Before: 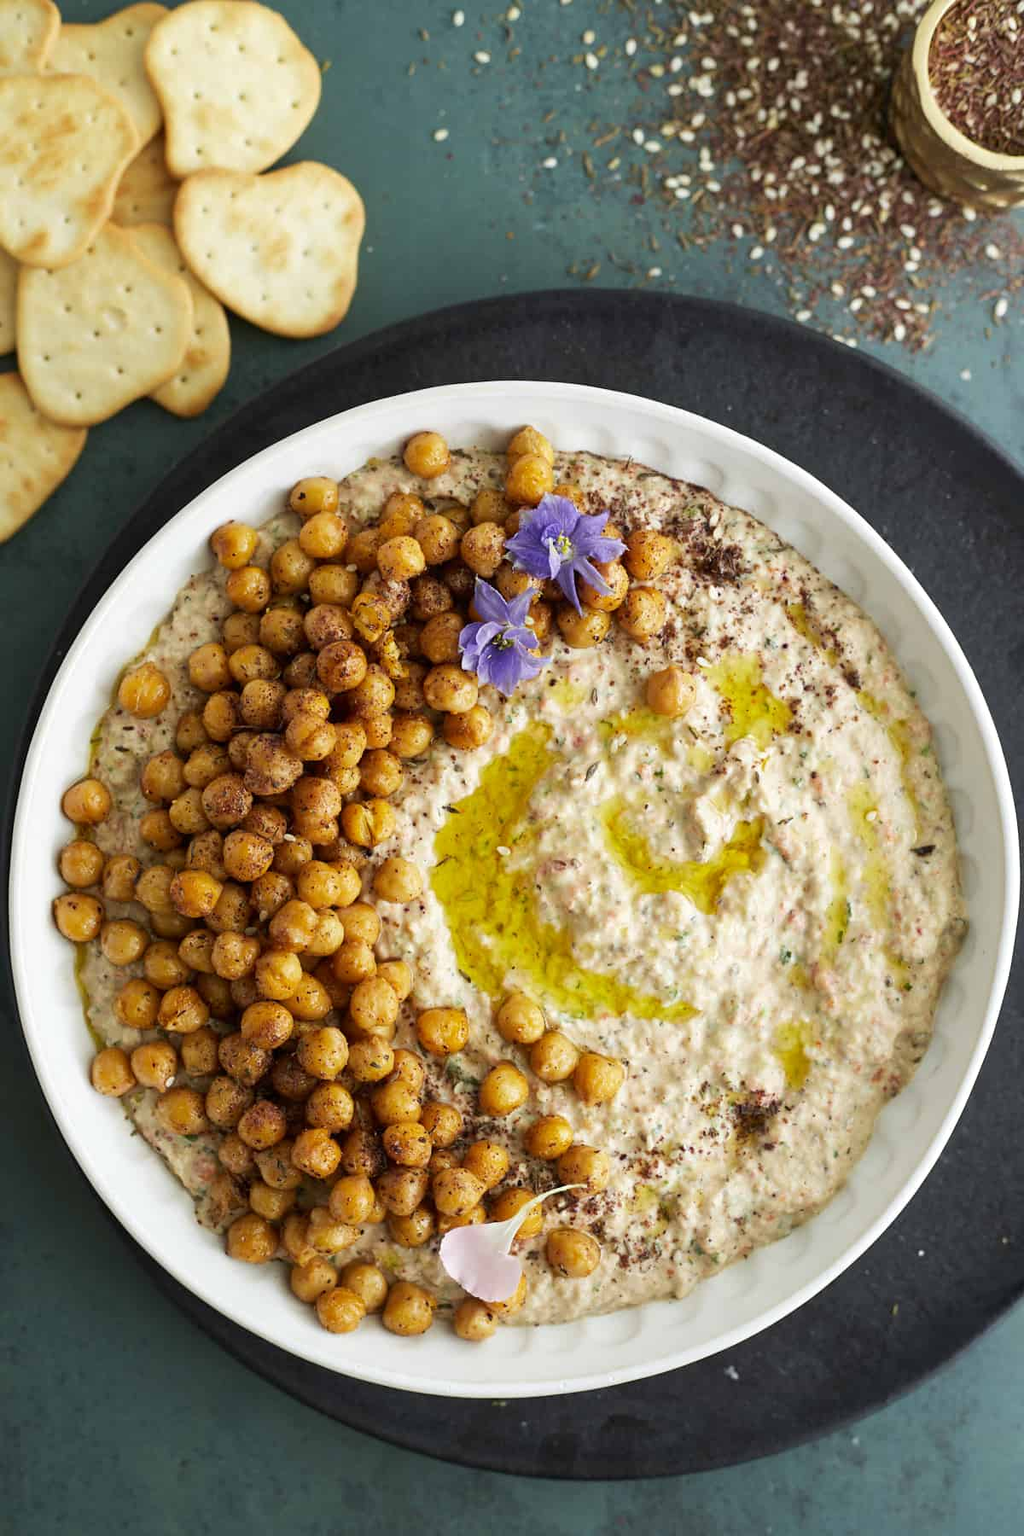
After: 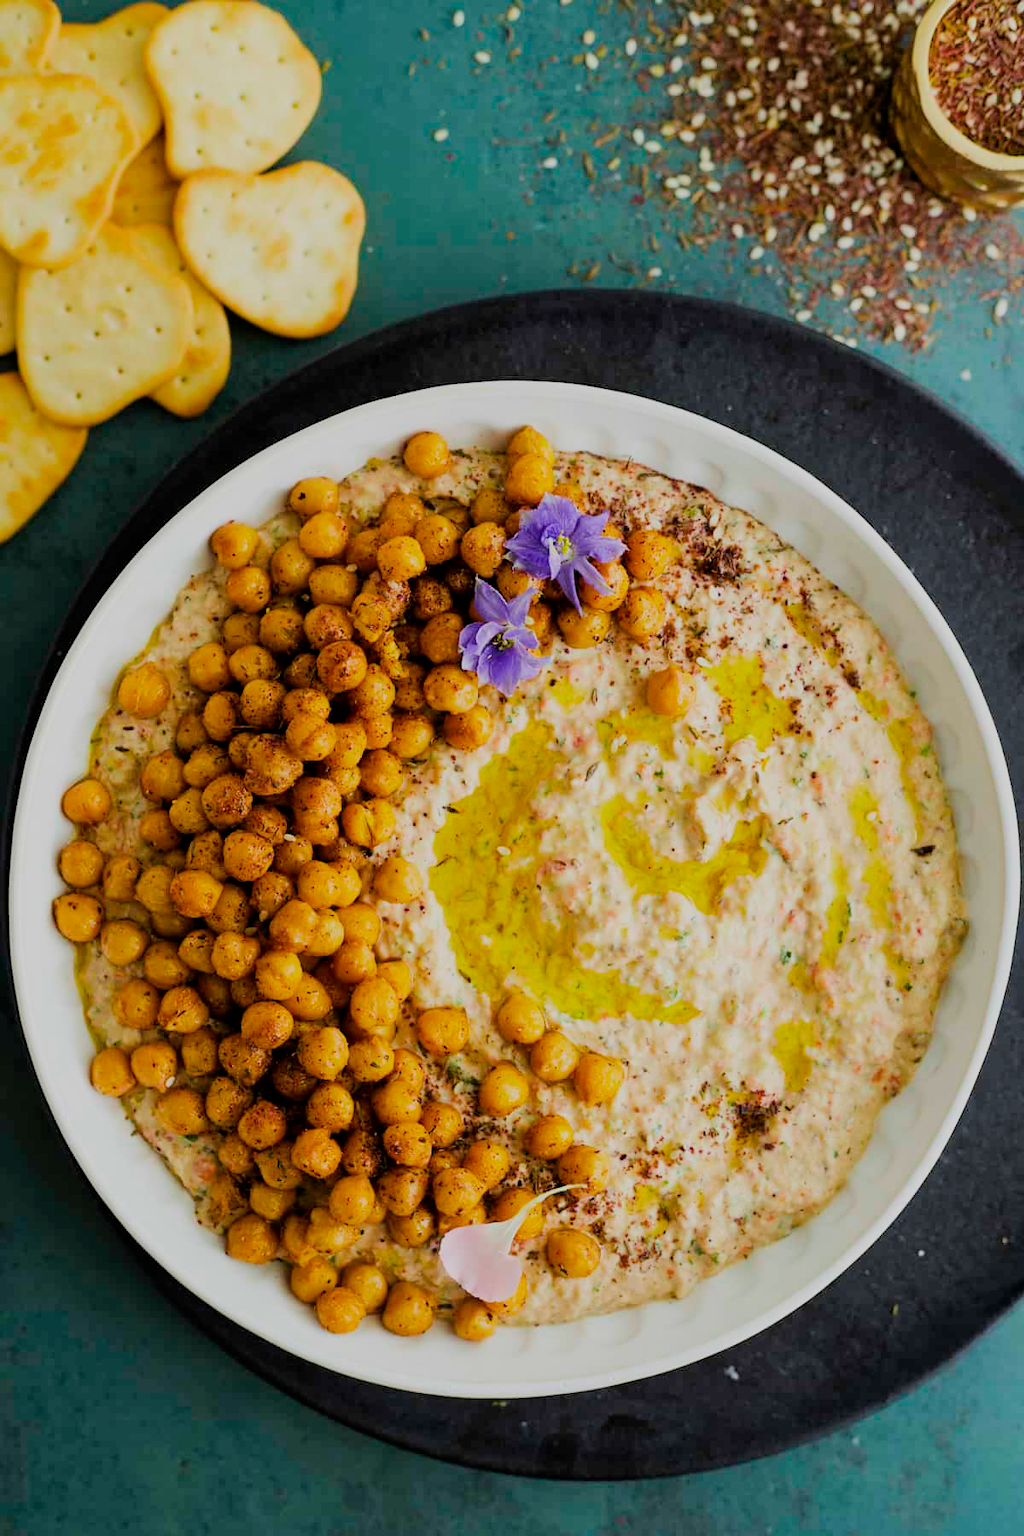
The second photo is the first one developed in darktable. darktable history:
filmic rgb: black relative exposure -7.1 EV, white relative exposure 5.38 EV, hardness 3.03
color balance rgb: linear chroma grading › global chroma 3.717%, perceptual saturation grading › global saturation 25.056%, global vibrance 20%
